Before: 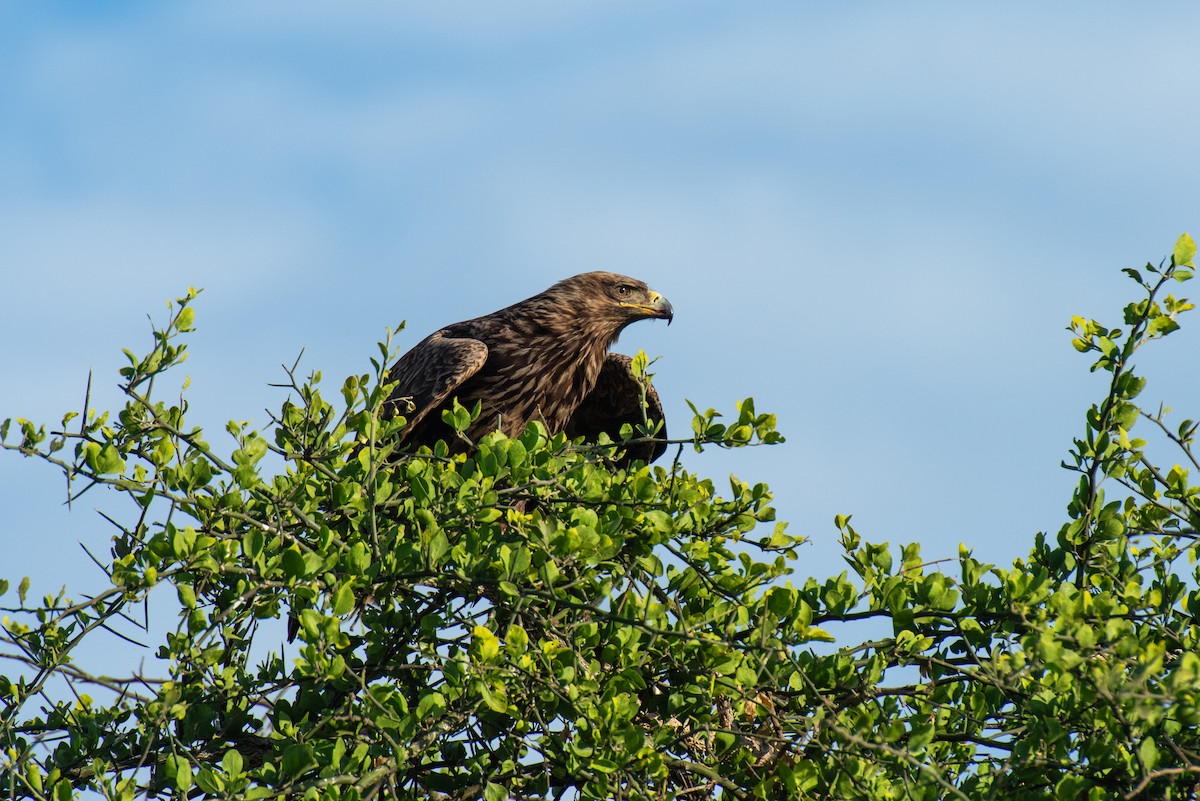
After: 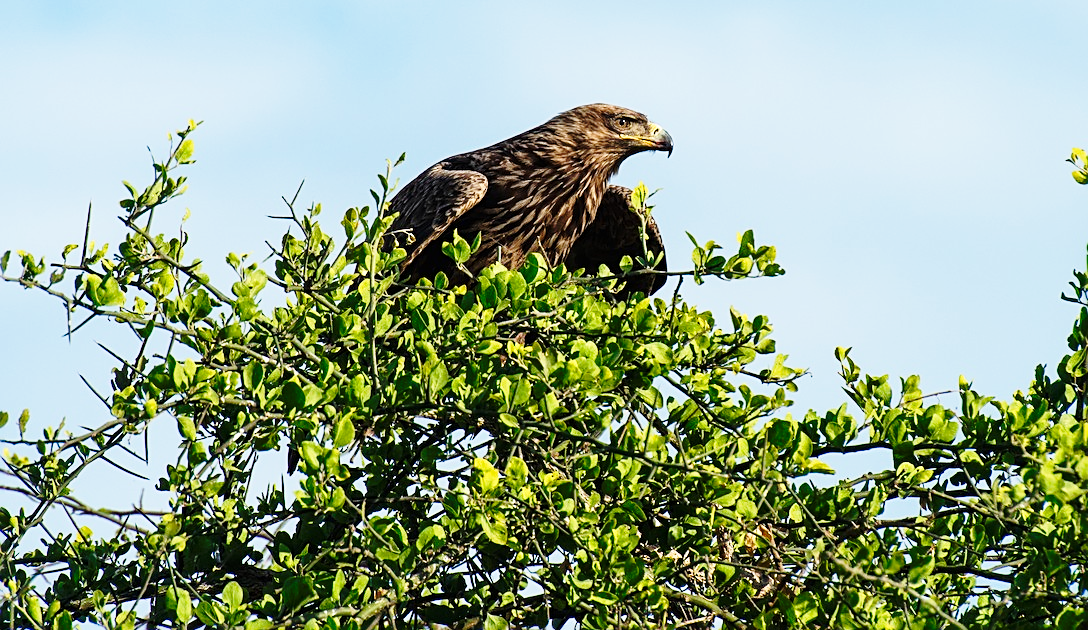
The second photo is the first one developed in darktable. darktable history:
crop: top 21.036%, right 9.333%, bottom 0.263%
sharpen: on, module defaults
base curve: curves: ch0 [(0, 0) (0.036, 0.037) (0.121, 0.228) (0.46, 0.76) (0.859, 0.983) (1, 1)], preserve colors none
contrast brightness saturation: contrast 0.034, brightness -0.039
